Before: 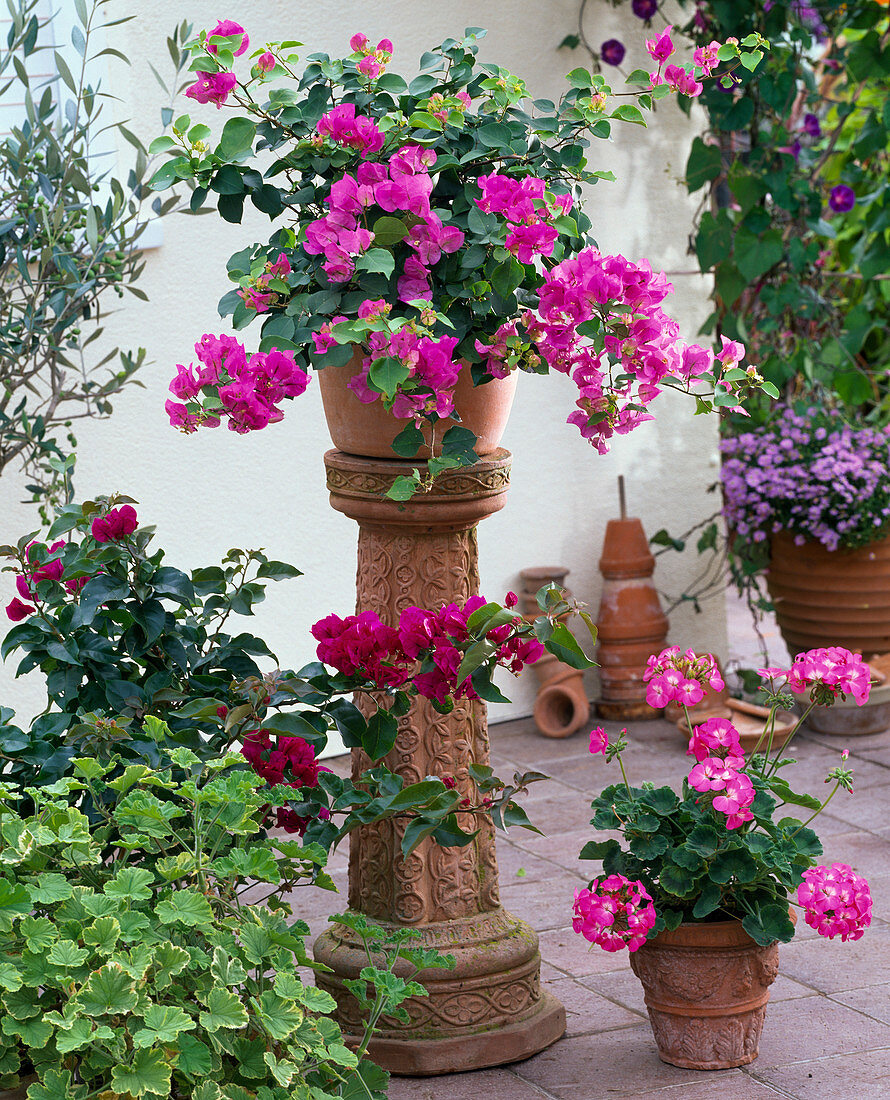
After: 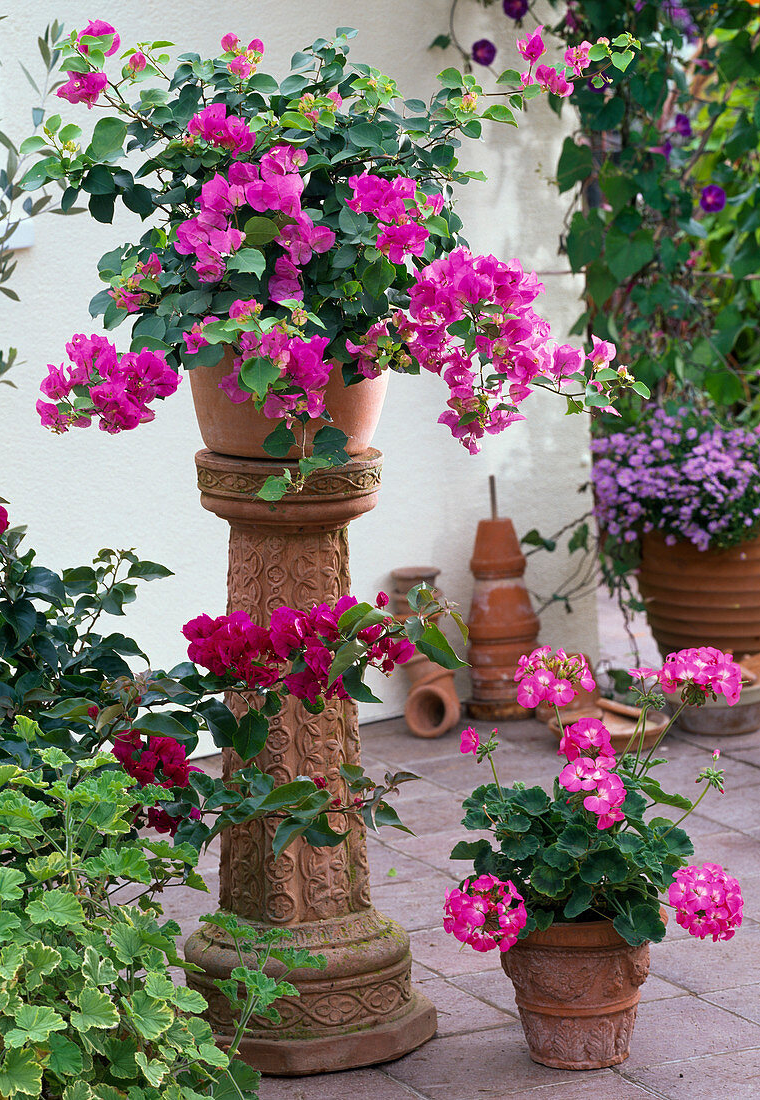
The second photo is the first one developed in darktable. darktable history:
crop and rotate: left 14.542%
